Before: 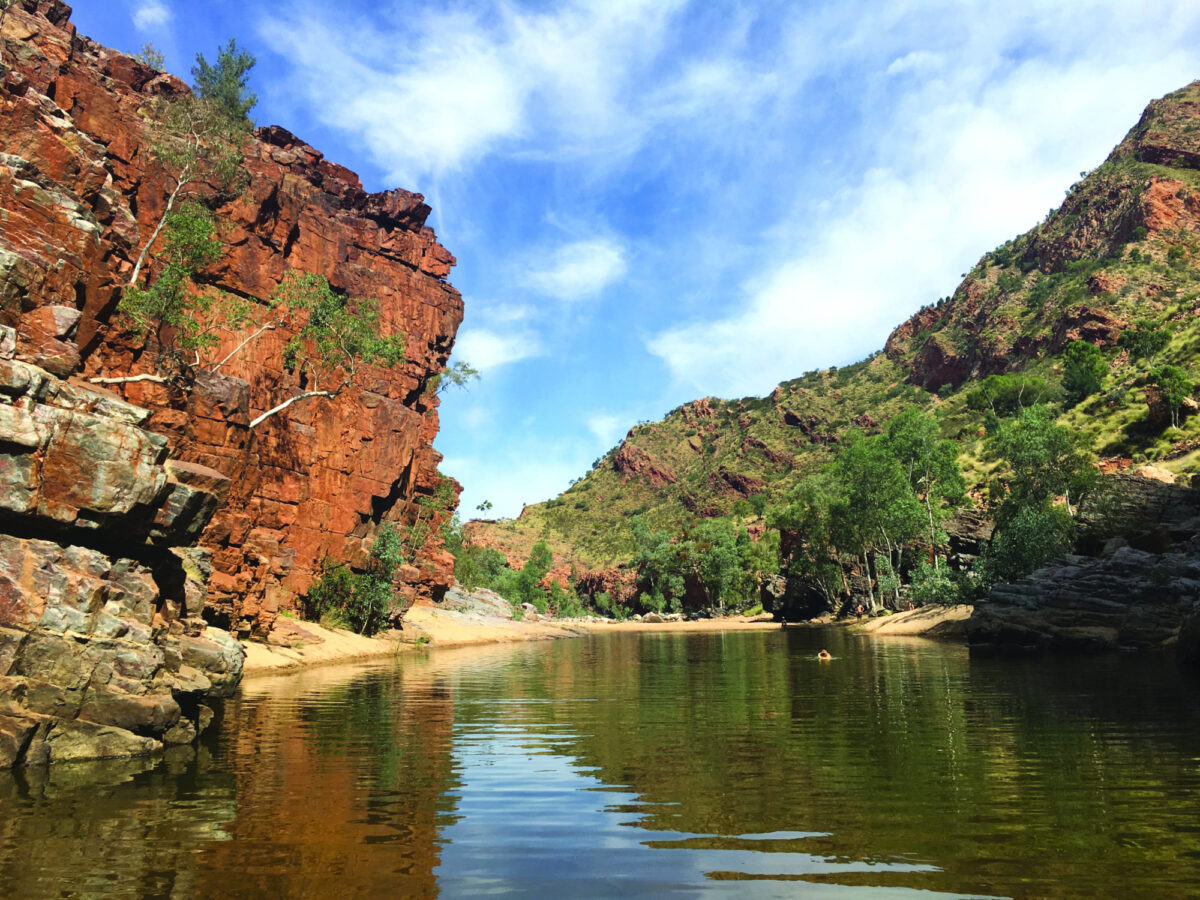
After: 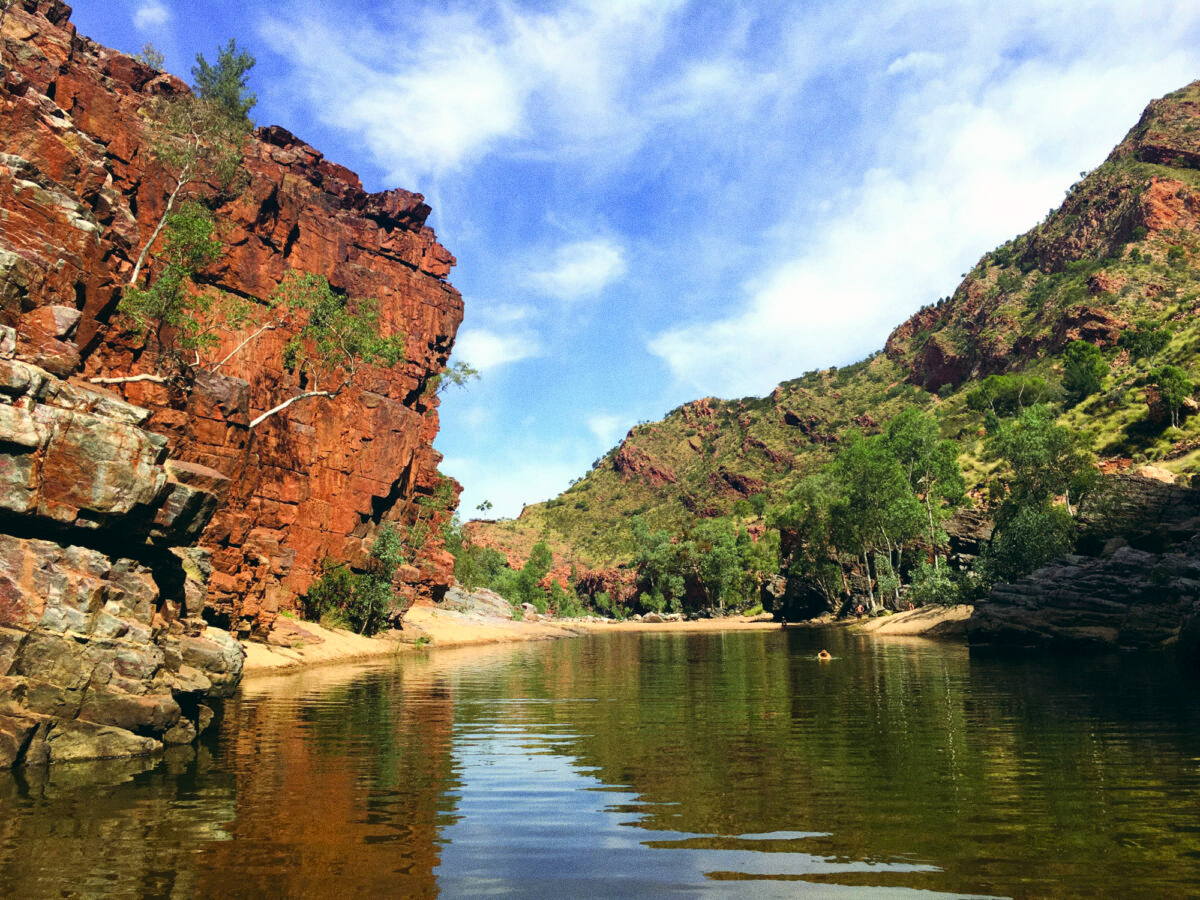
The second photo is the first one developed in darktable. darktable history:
color balance: lift [0.998, 0.998, 1.001, 1.002], gamma [0.995, 1.025, 0.992, 0.975], gain [0.995, 1.02, 0.997, 0.98]
grain: strength 26%
